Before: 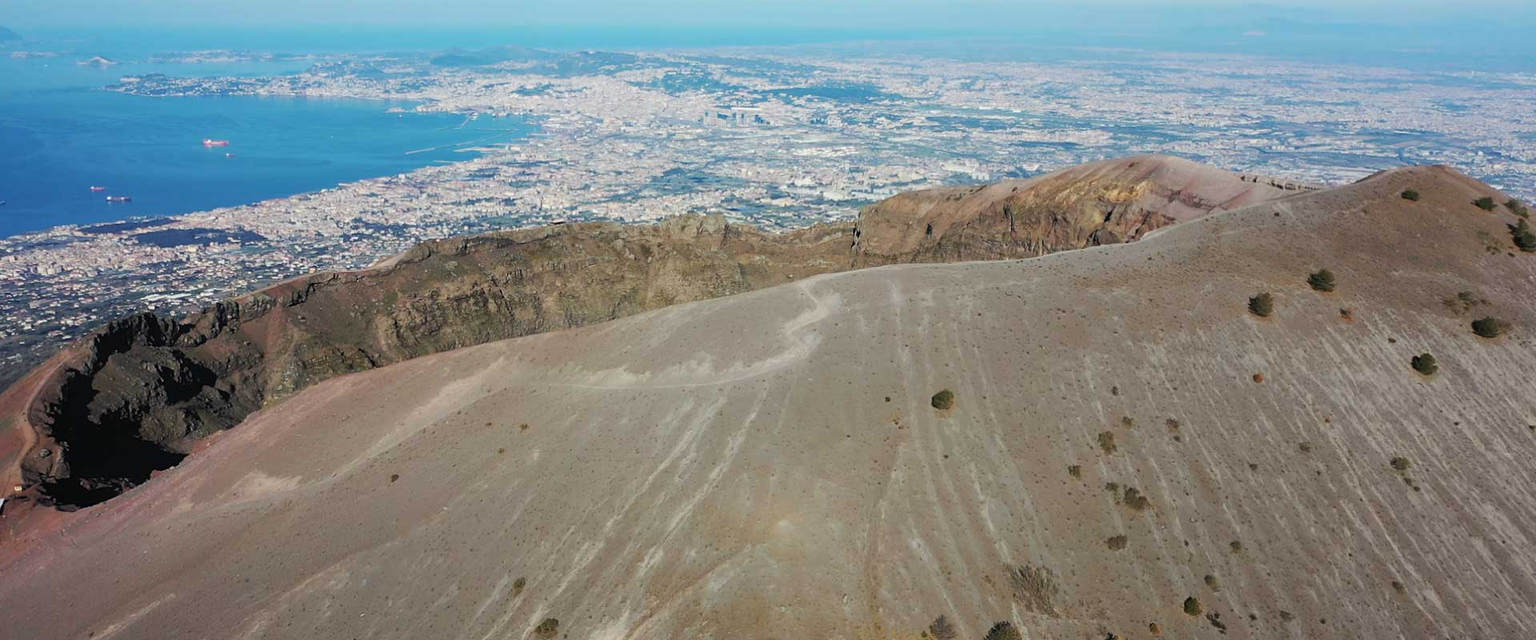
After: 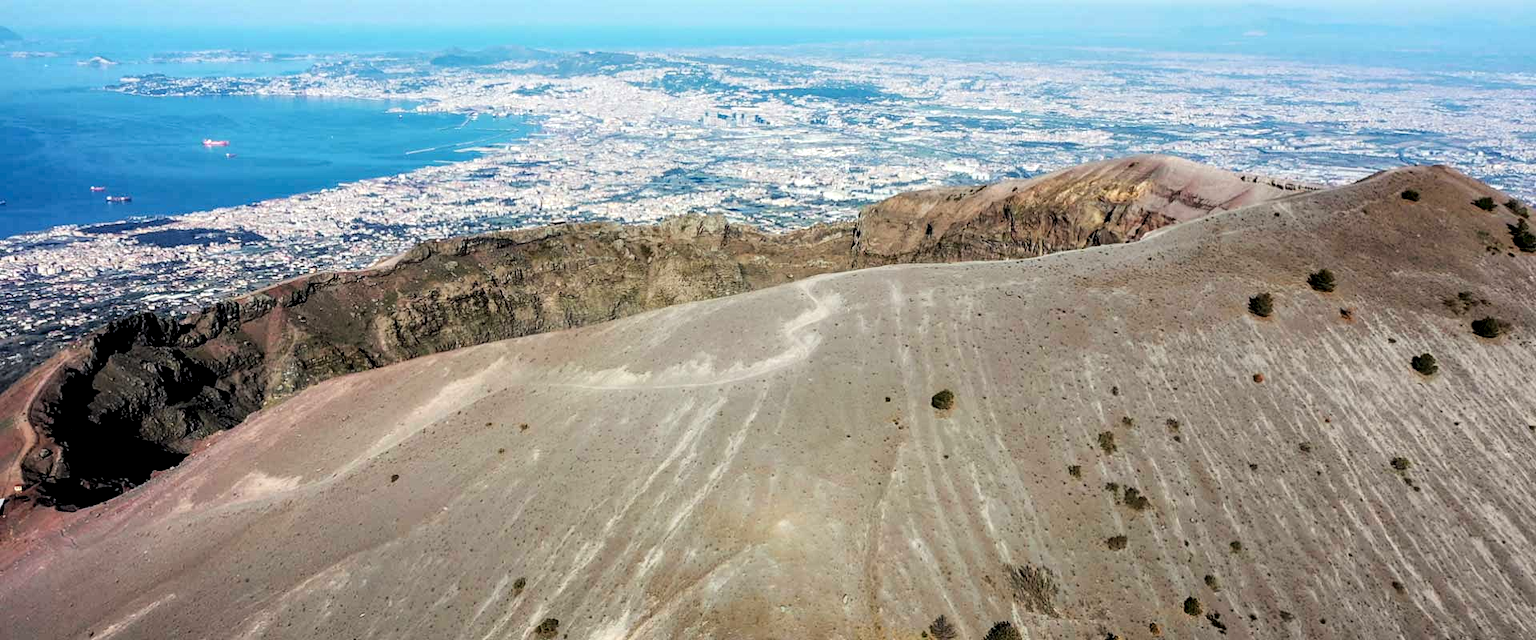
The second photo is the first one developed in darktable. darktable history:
tone curve: curves: ch0 [(0, 0) (0.004, 0.001) (0.133, 0.112) (0.325, 0.362) (0.832, 0.893) (1, 1)], color space Lab, linked channels, preserve colors none
local contrast: detail 160%
